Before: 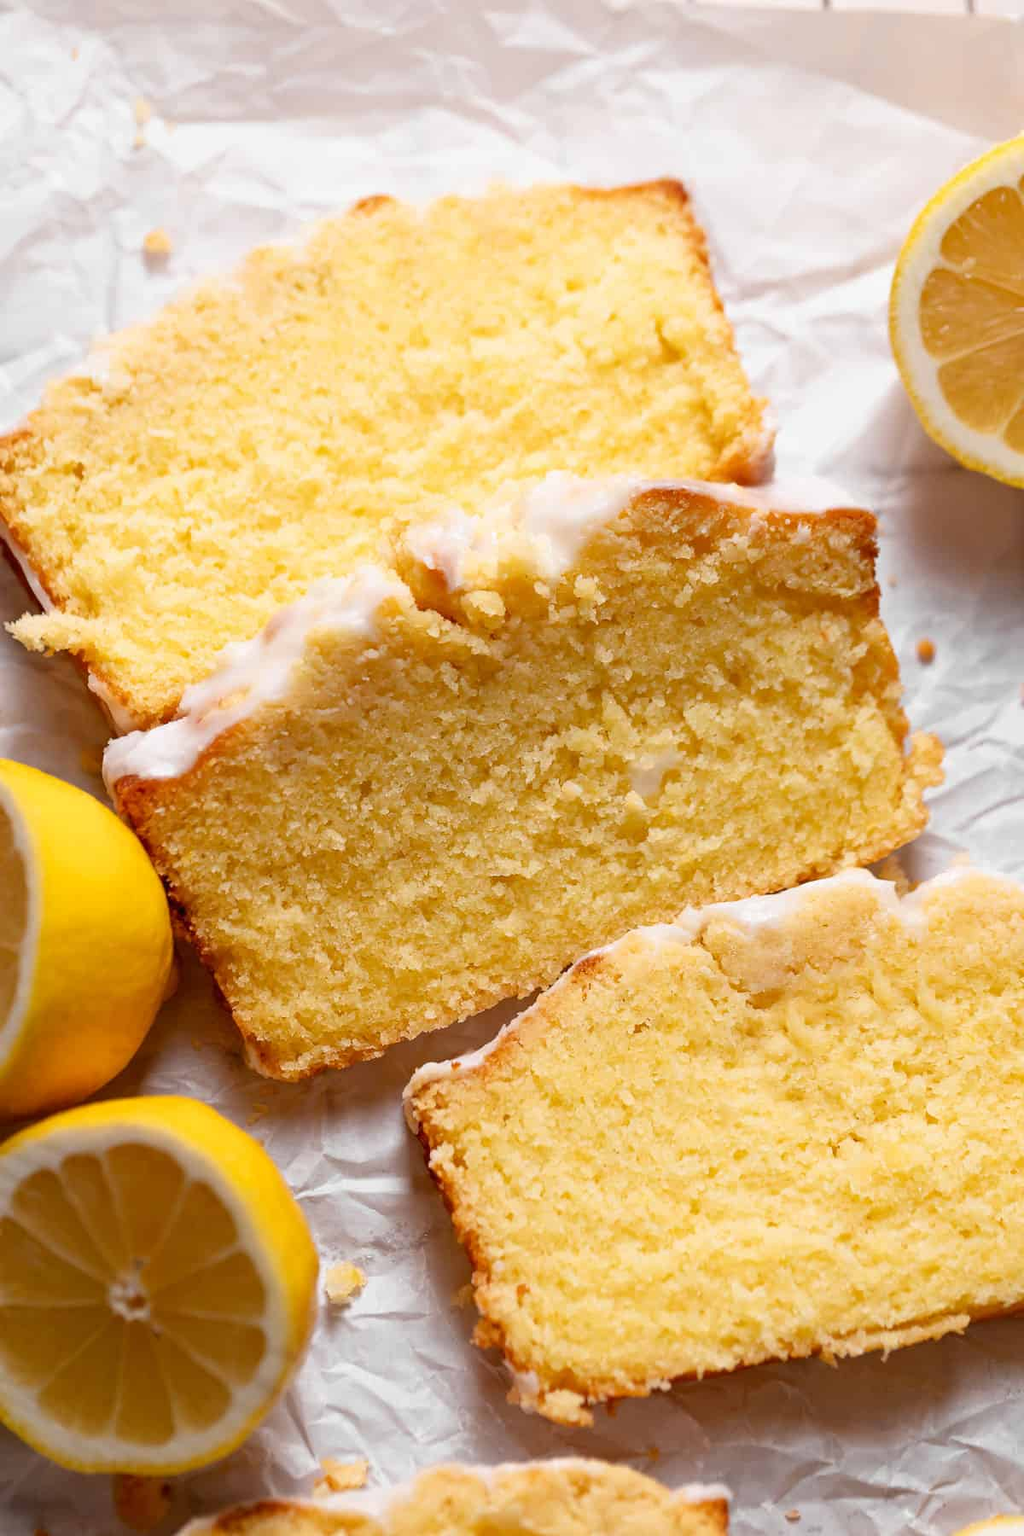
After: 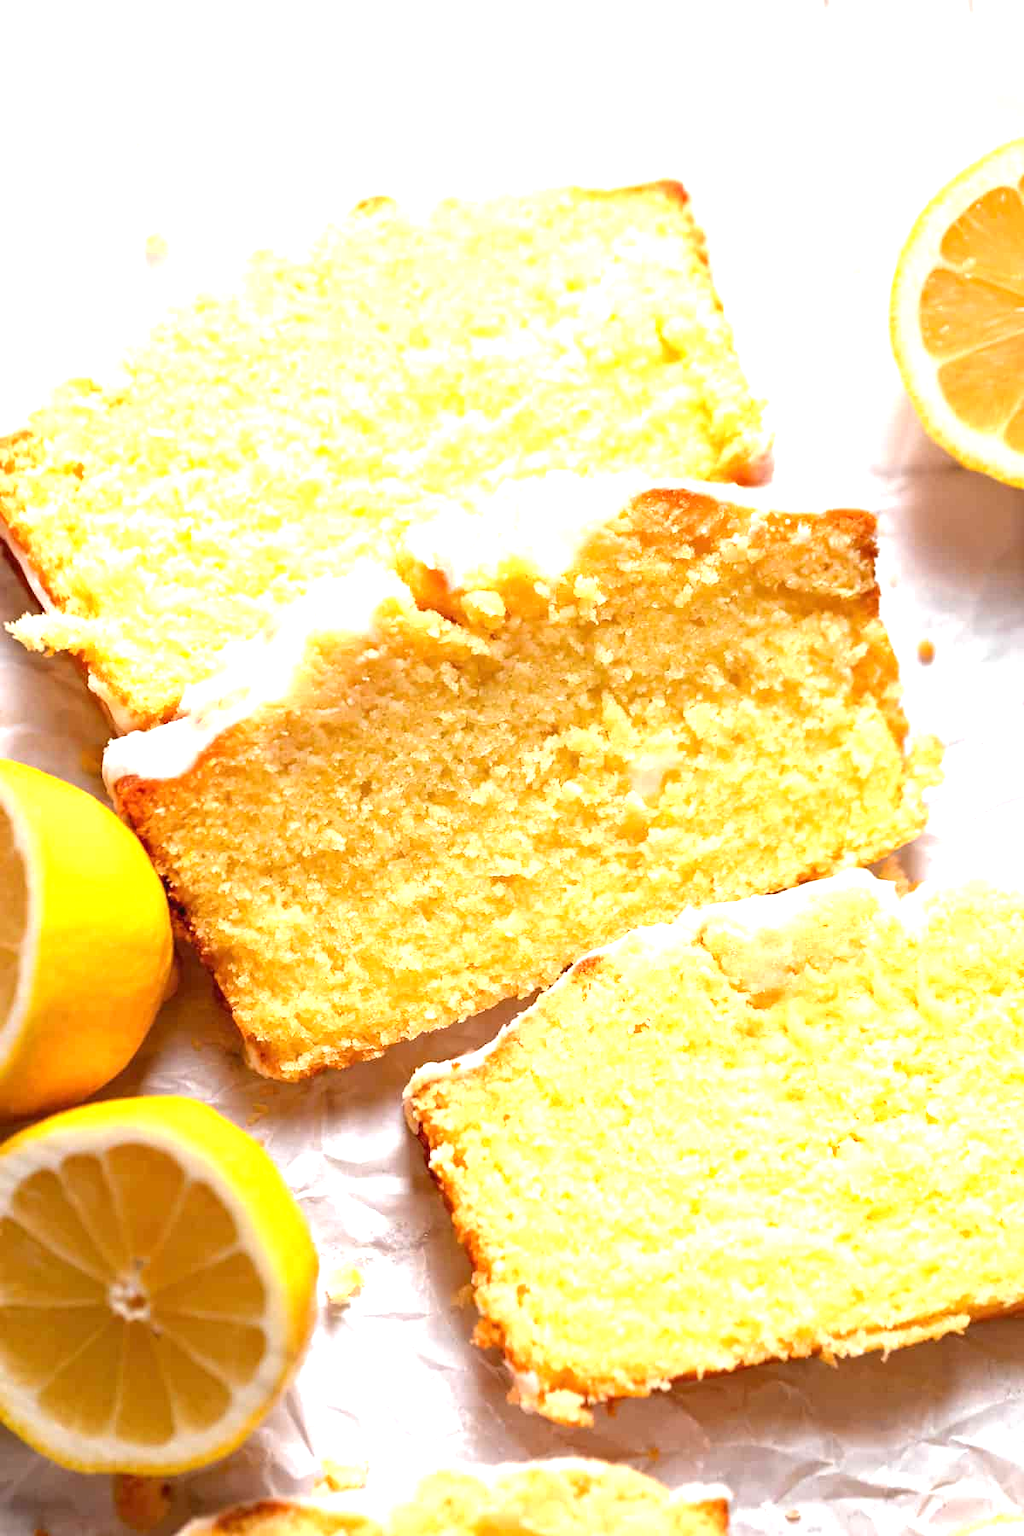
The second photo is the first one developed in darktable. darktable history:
exposure: exposure 1.145 EV, compensate highlight preservation false
